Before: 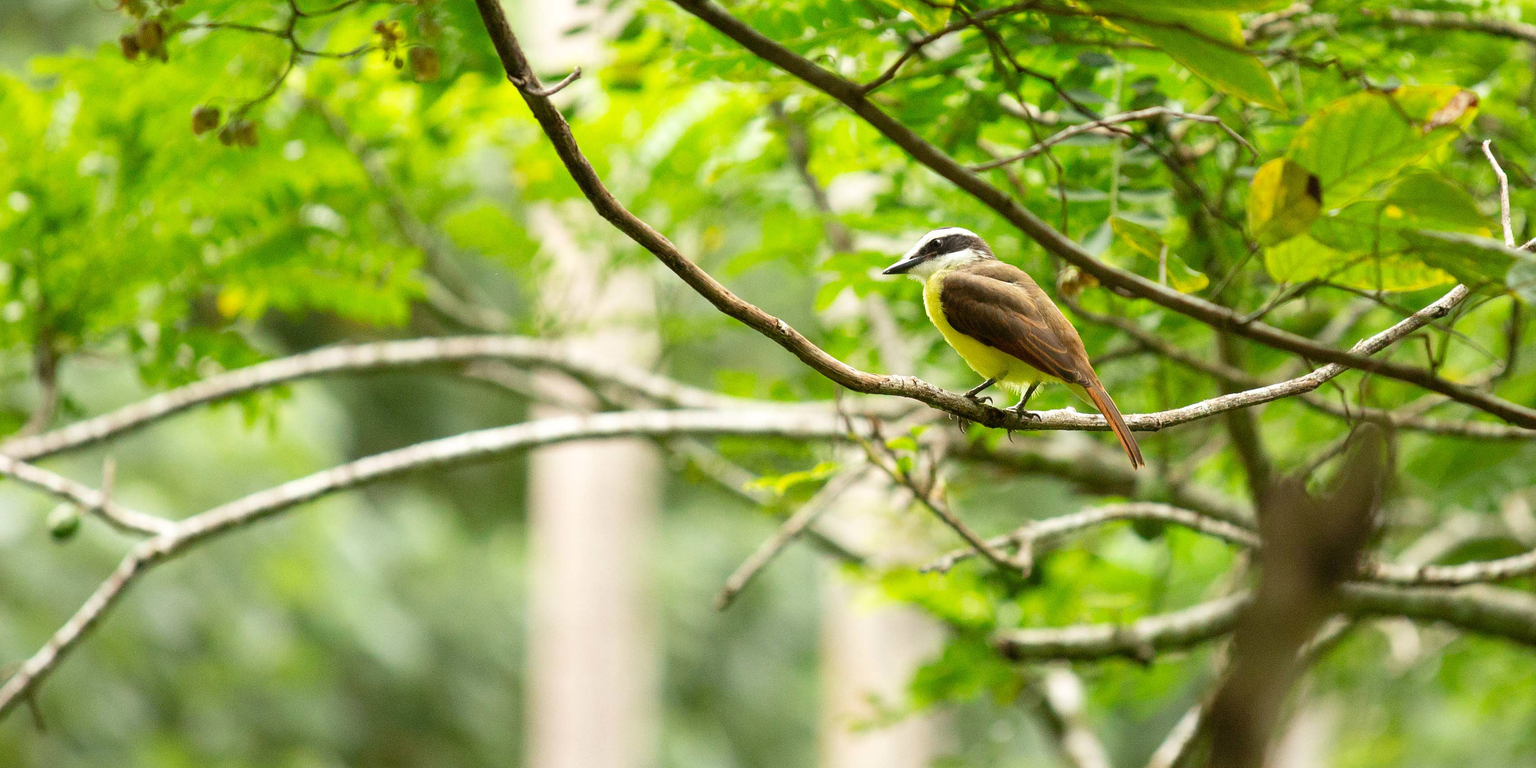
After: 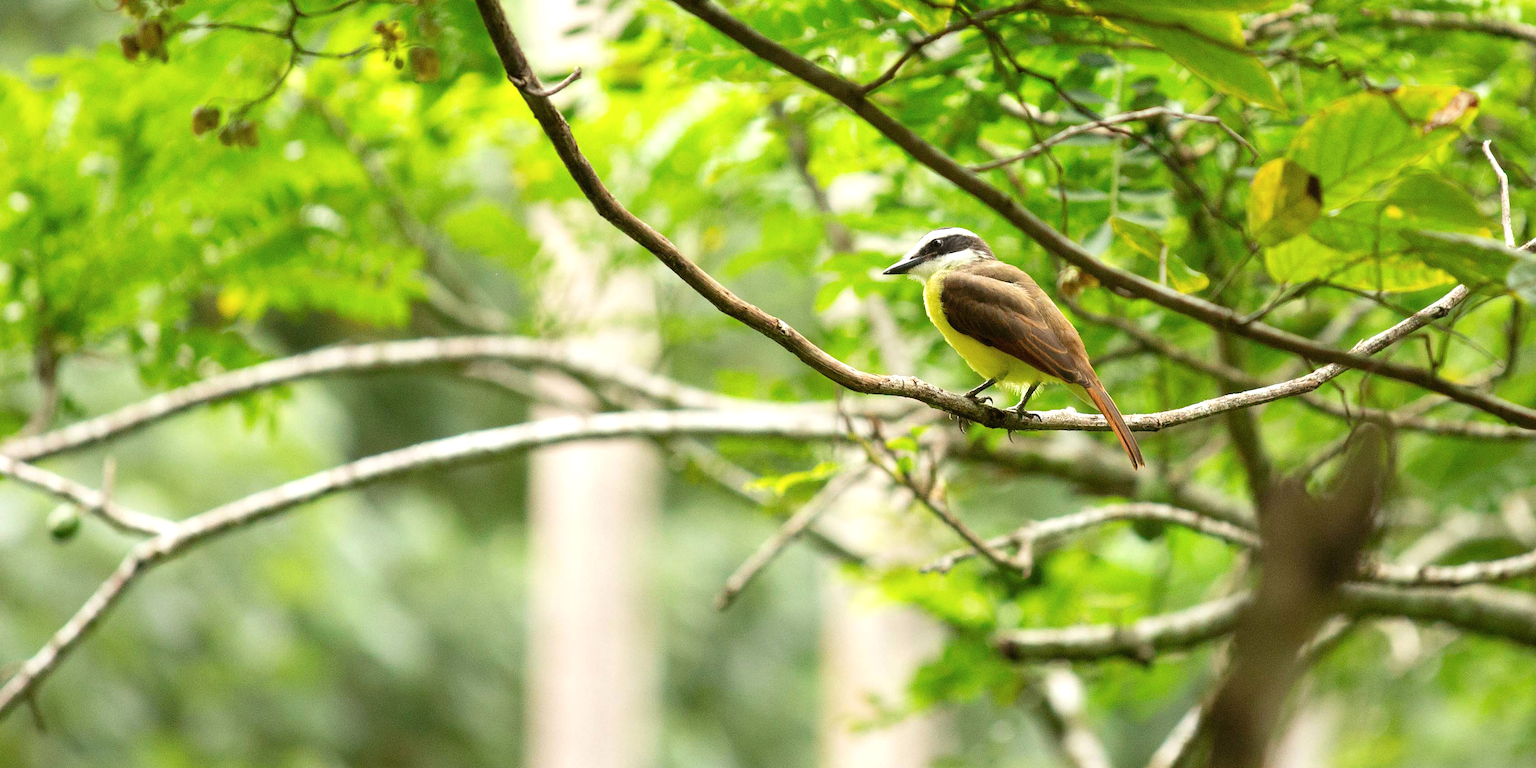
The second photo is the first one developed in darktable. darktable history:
levels: levels [0, 0.476, 0.951]
color balance rgb: linear chroma grading › global chroma 1.5%, linear chroma grading › mid-tones -1%, perceptual saturation grading › global saturation -3%, perceptual saturation grading › shadows -2%
